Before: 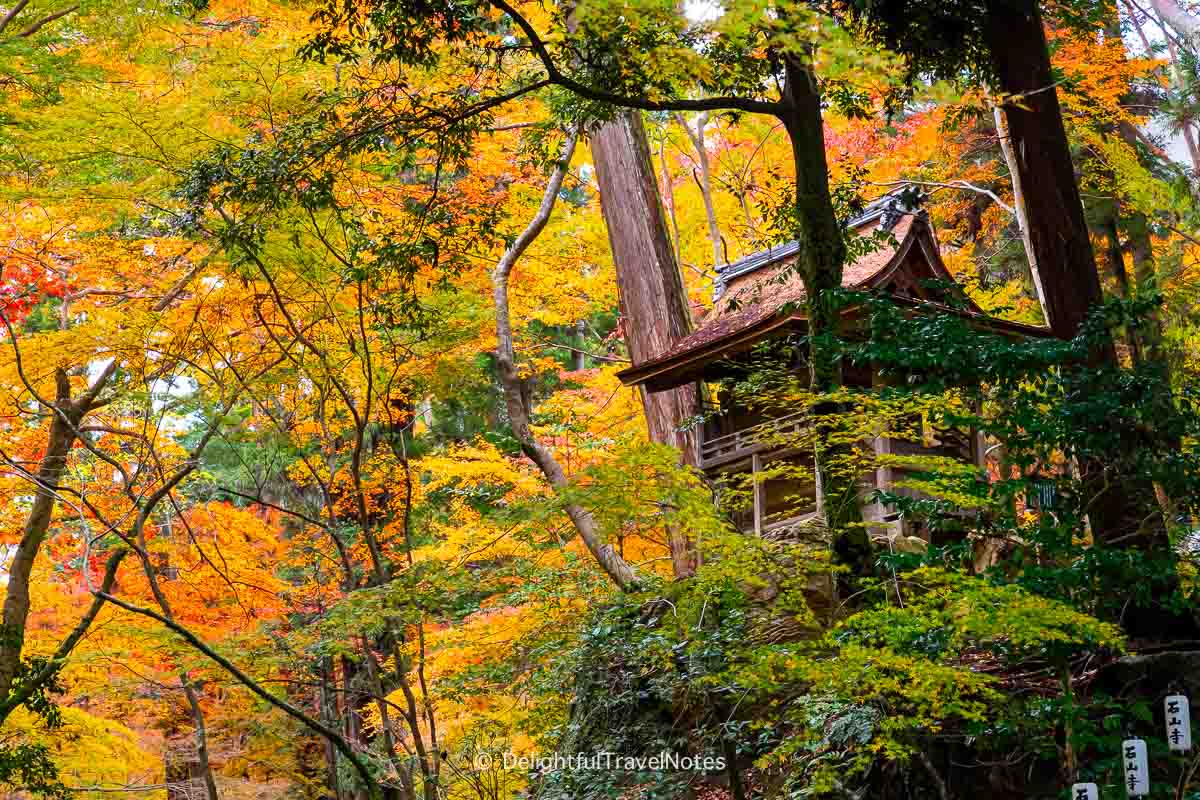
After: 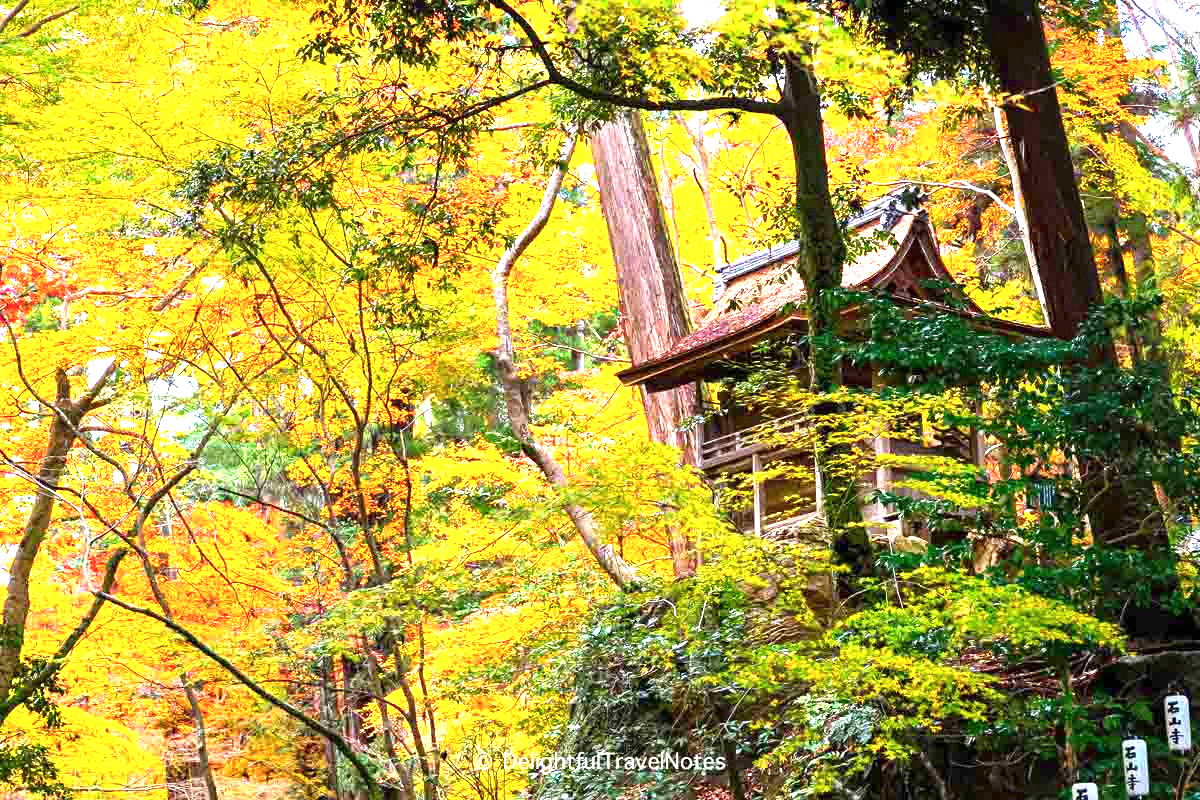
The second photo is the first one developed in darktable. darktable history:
color balance rgb: on, module defaults
grain: coarseness 0.09 ISO
exposure: black level correction 0, exposure 1.45 EV, compensate exposure bias true, compensate highlight preservation false
